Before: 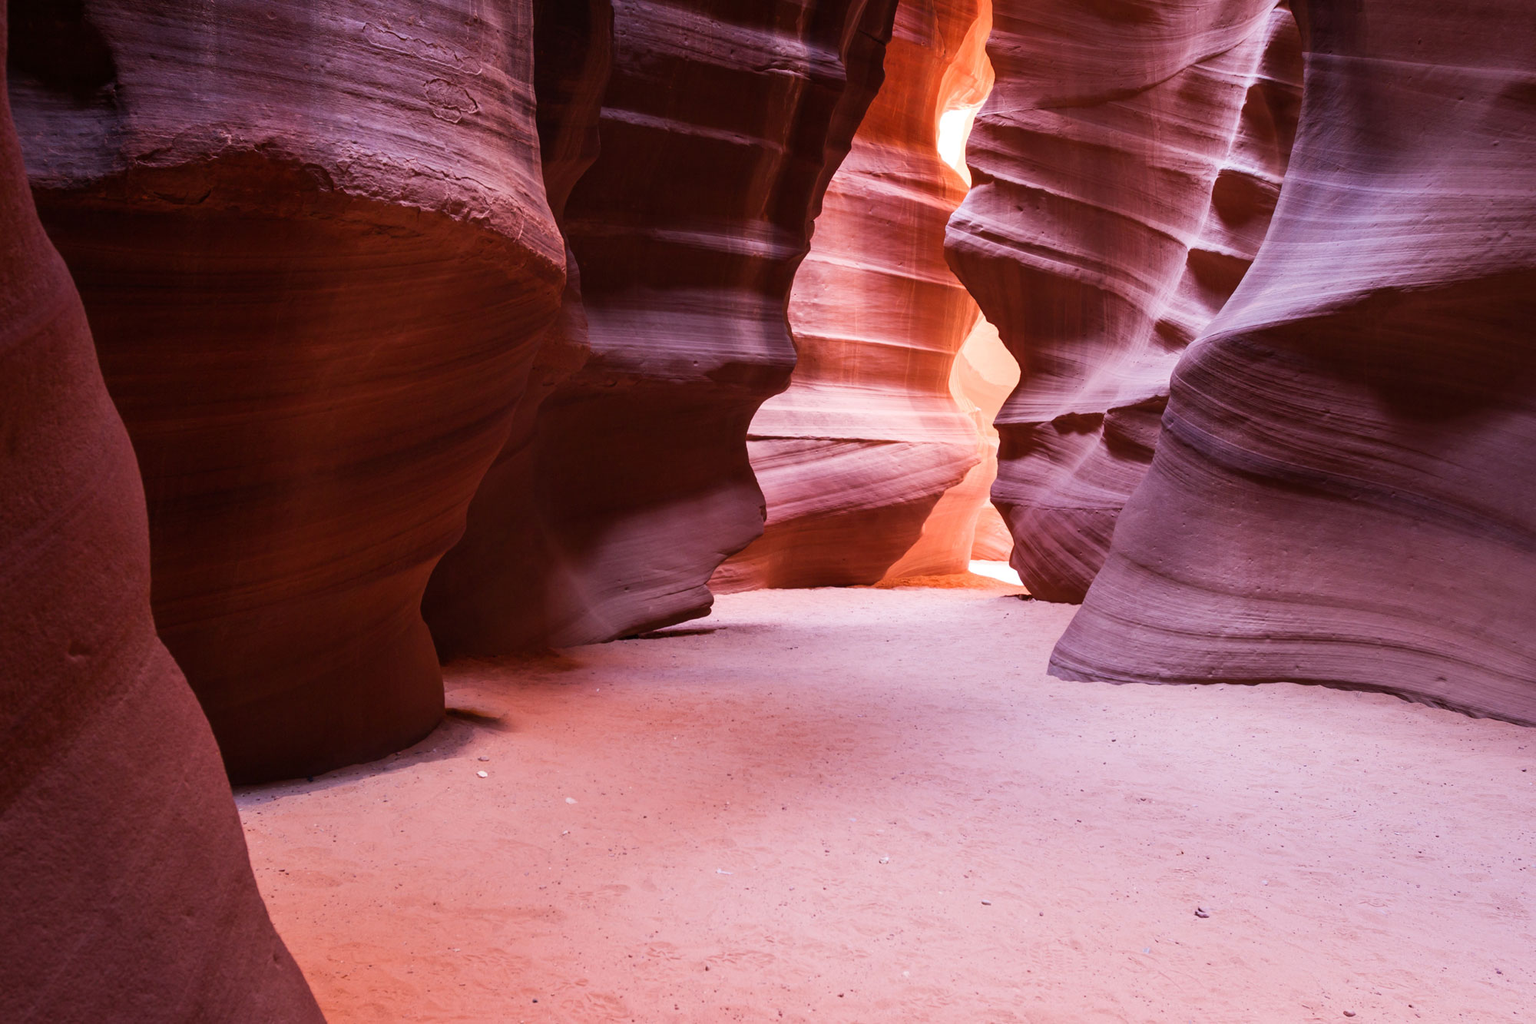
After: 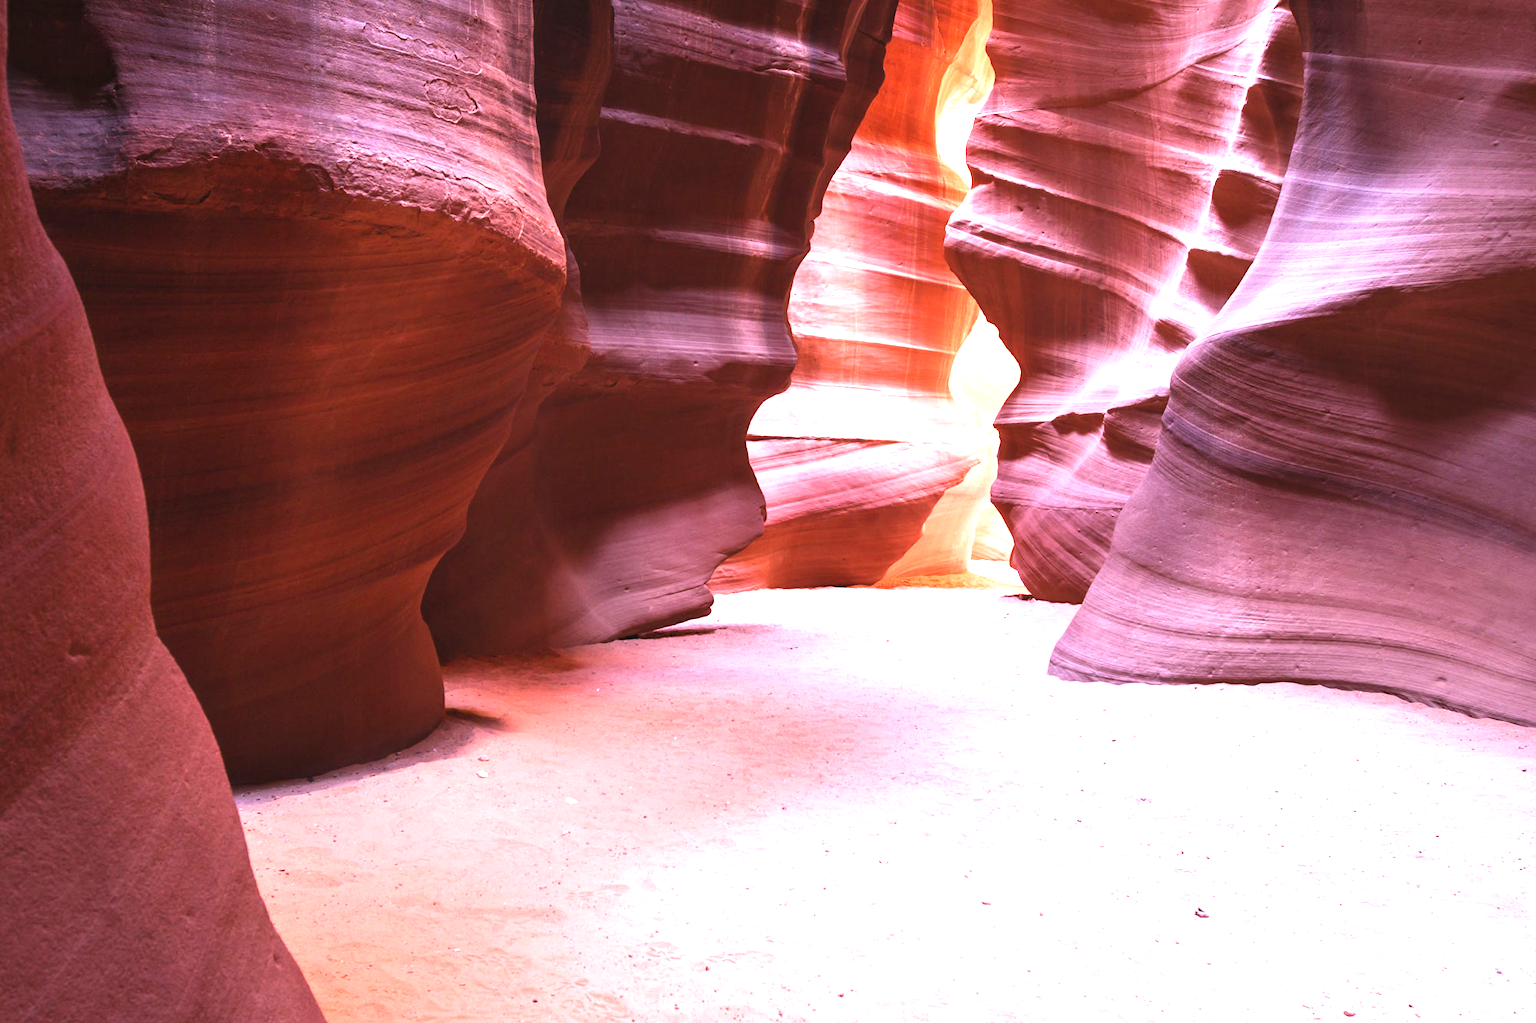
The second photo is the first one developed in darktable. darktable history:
exposure: black level correction -0.002, exposure 1.349 EV, compensate exposure bias true, compensate highlight preservation false
